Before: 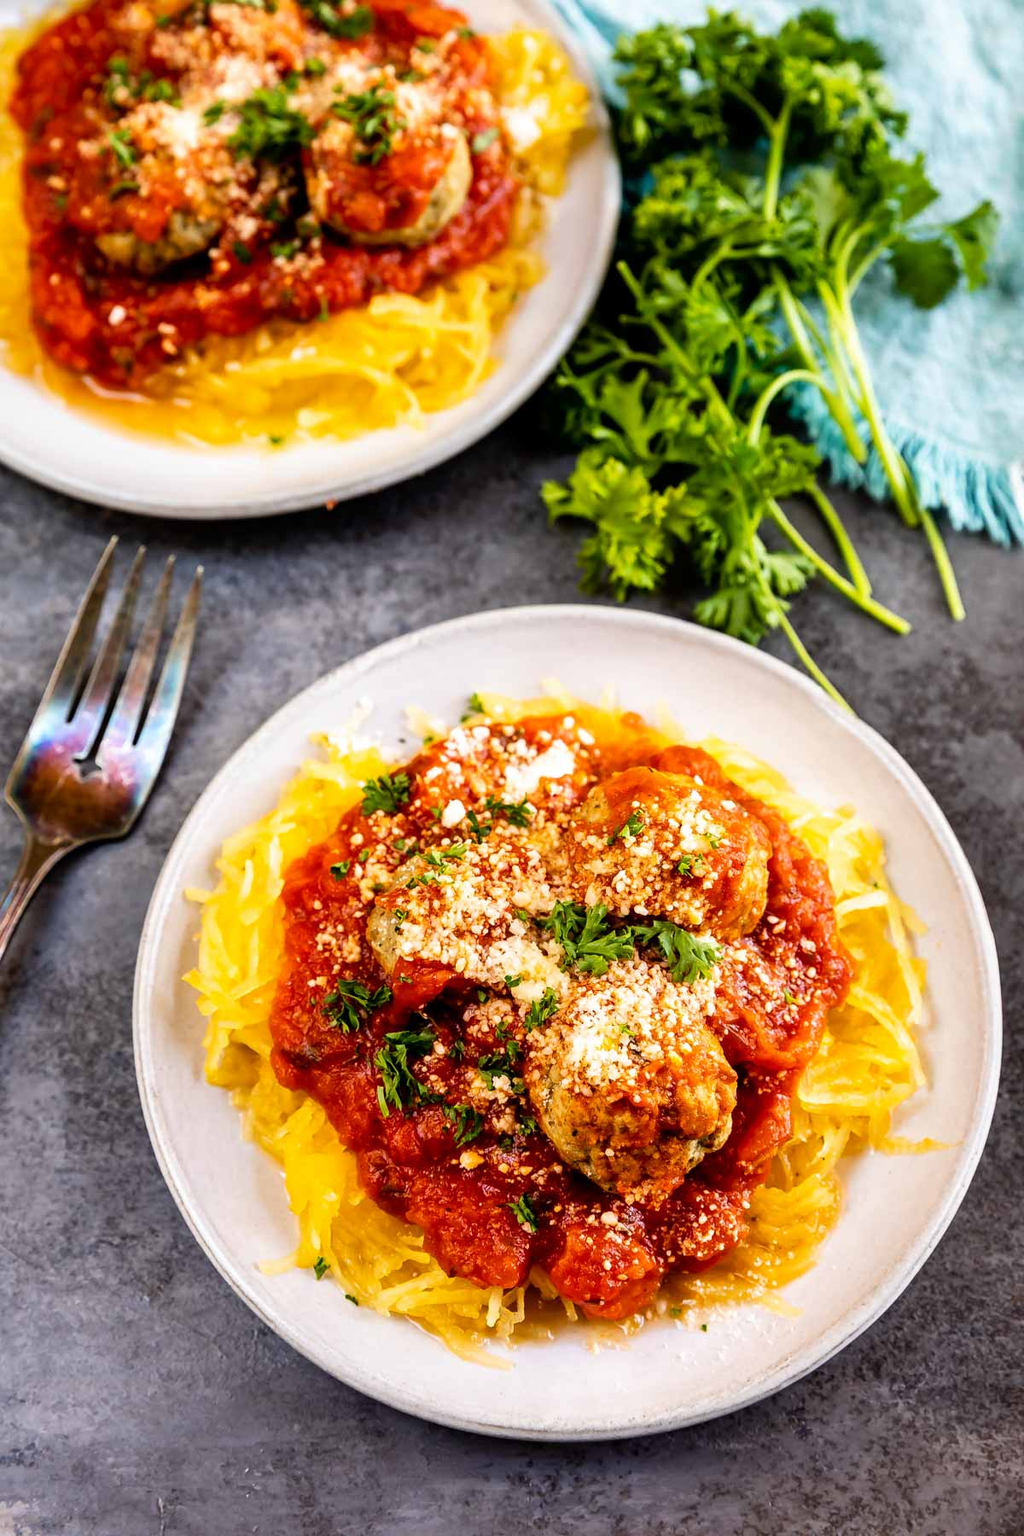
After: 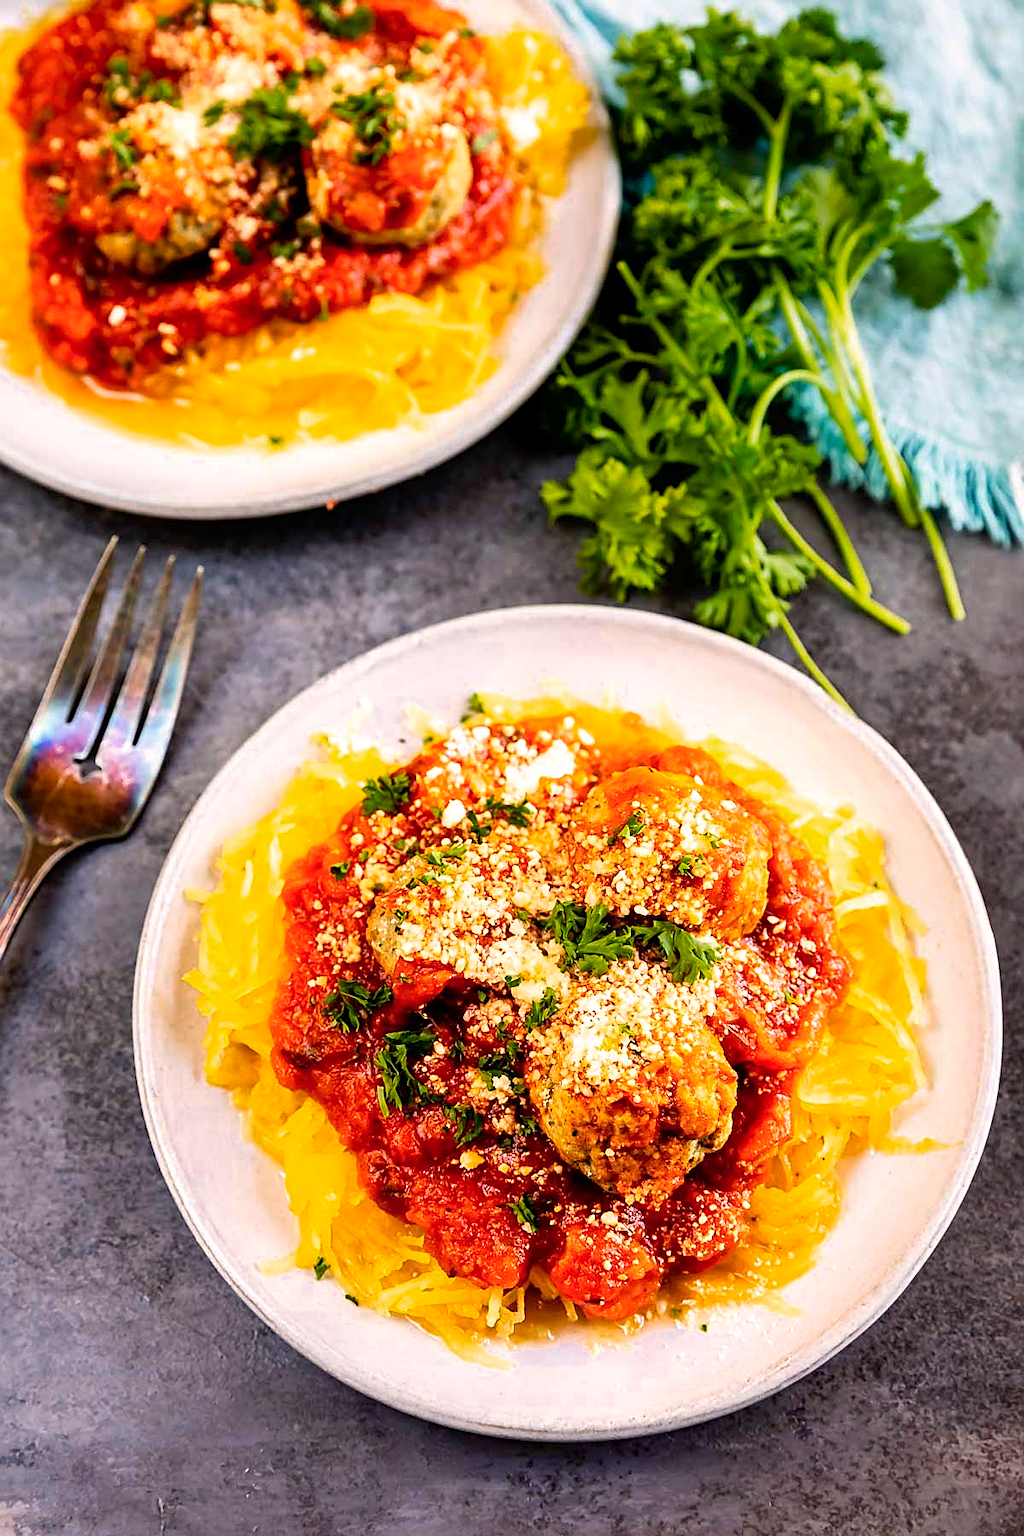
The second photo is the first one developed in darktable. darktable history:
color correction: highlights a* 3.45, highlights b* 1.92, saturation 1.17
color zones: curves: ch0 [(0, 0.465) (0.092, 0.596) (0.289, 0.464) (0.429, 0.453) (0.571, 0.464) (0.714, 0.455) (0.857, 0.462) (1, 0.465)]
sharpen: on, module defaults
